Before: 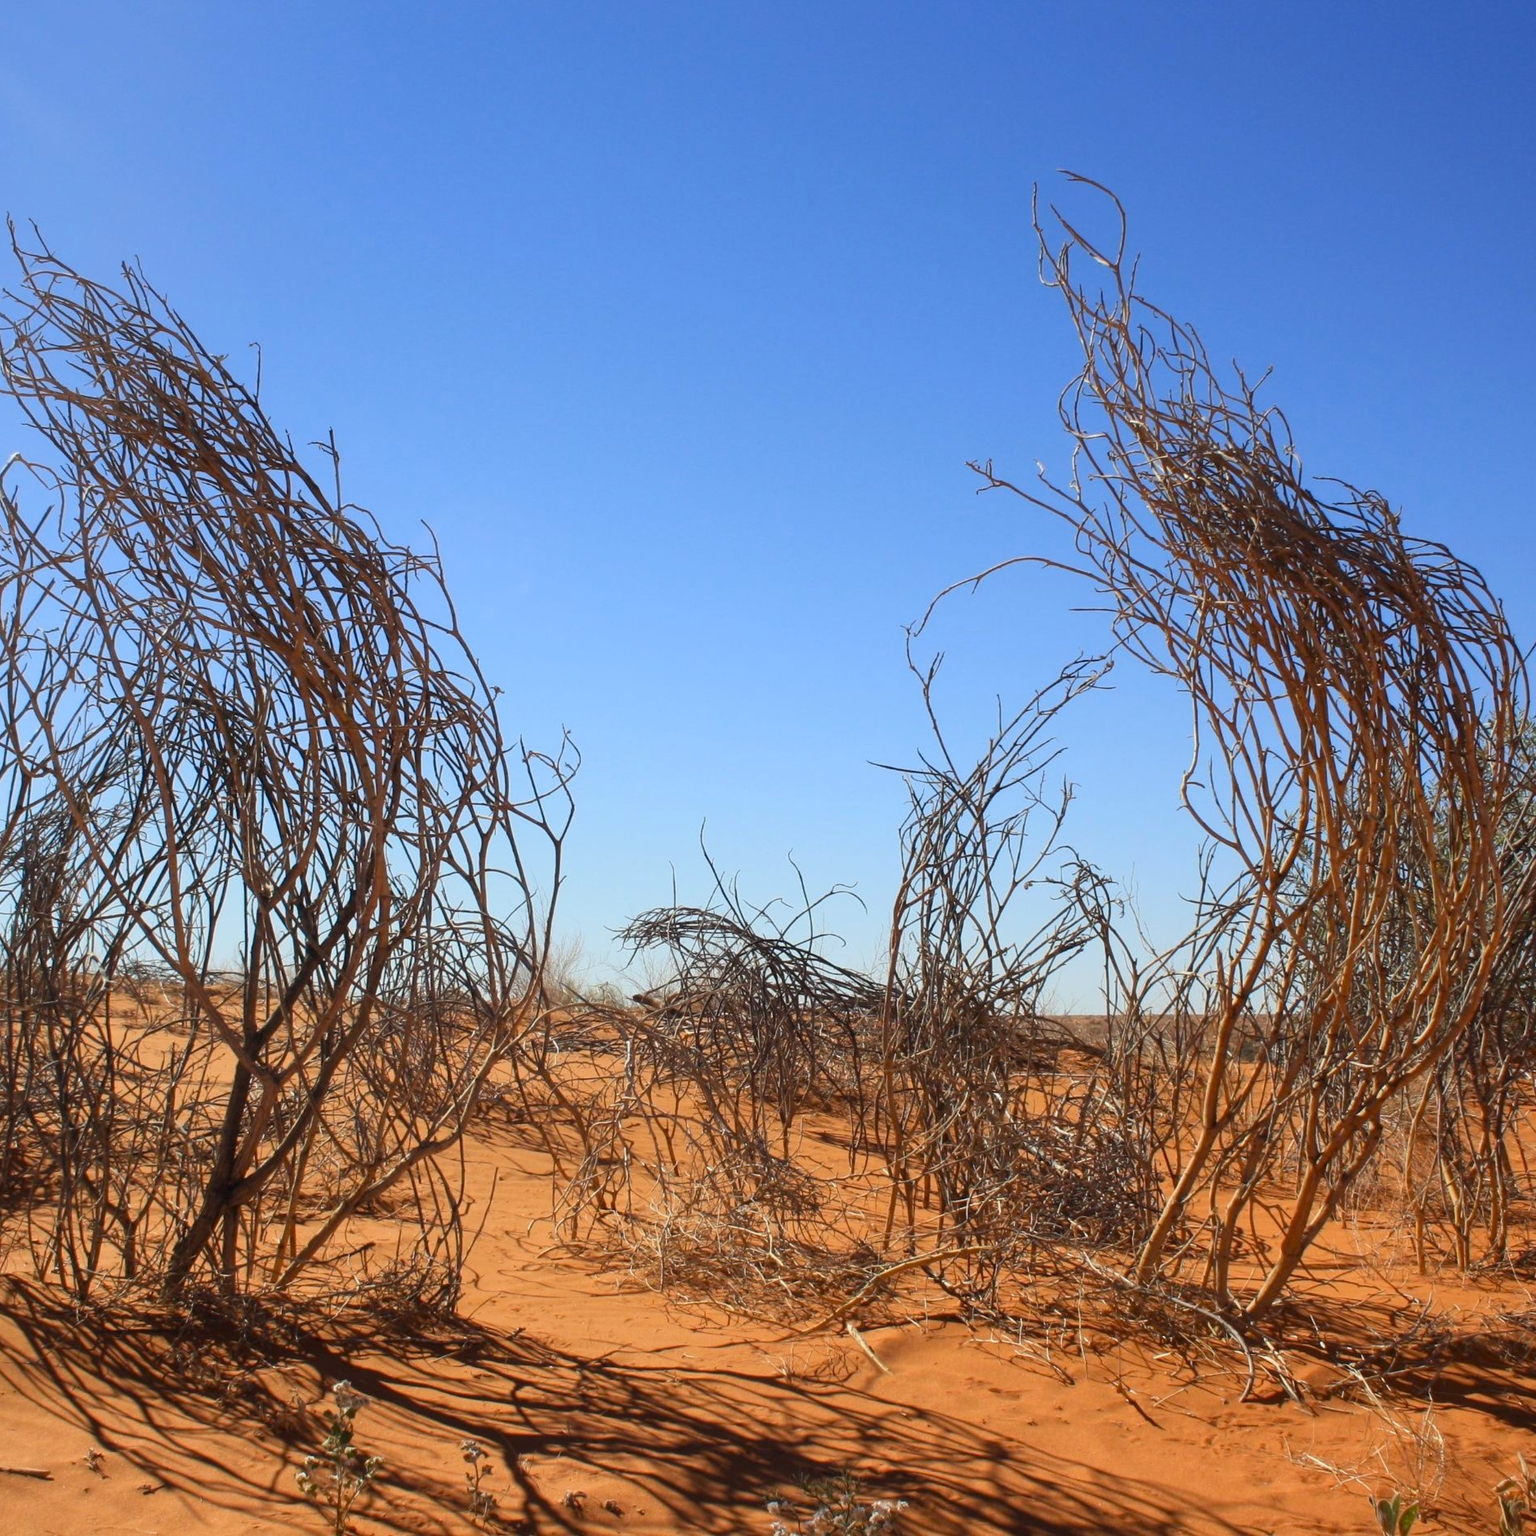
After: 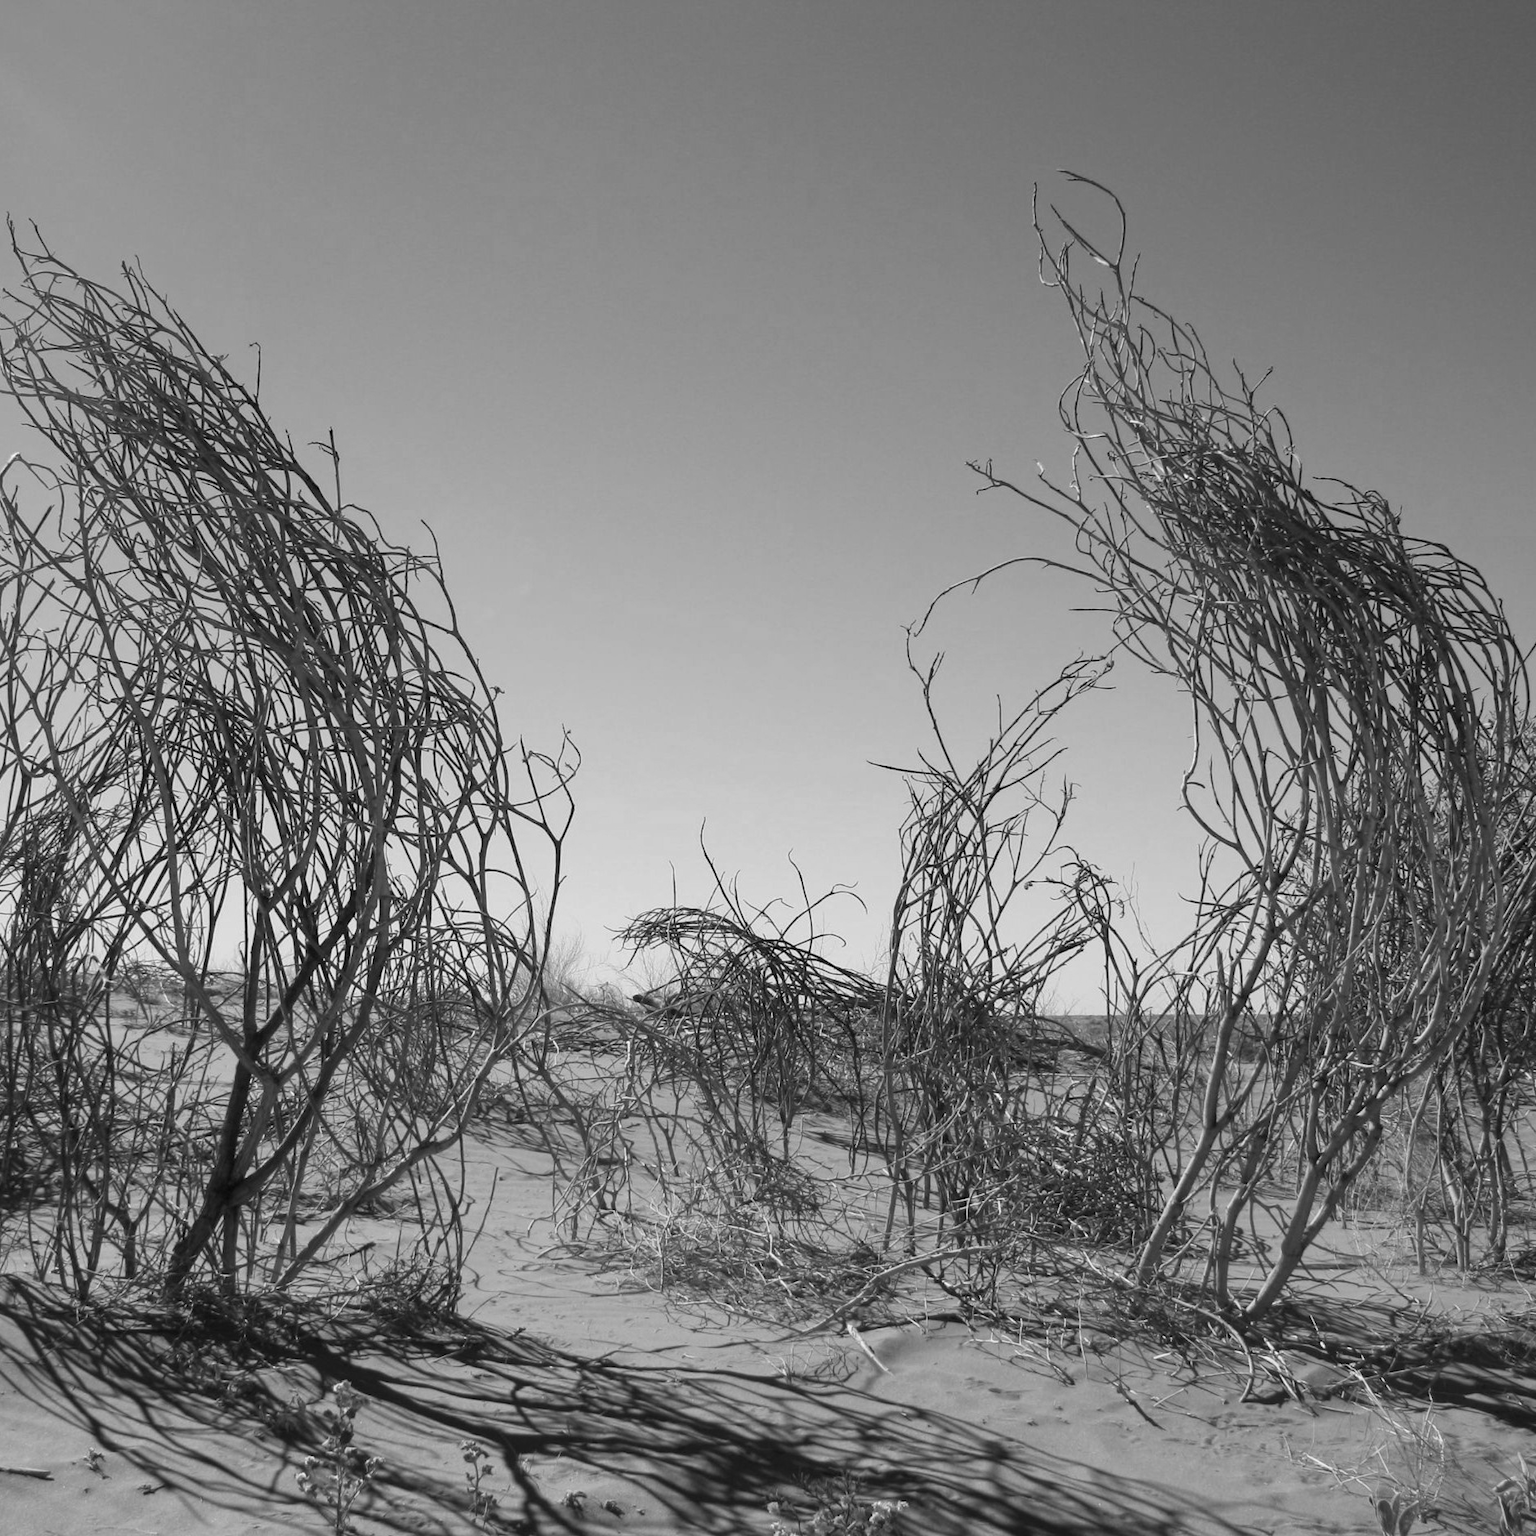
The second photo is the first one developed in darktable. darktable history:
color zones: curves: ch1 [(0, -0.014) (0.143, -0.013) (0.286, -0.013) (0.429, -0.016) (0.571, -0.019) (0.714, -0.015) (0.857, 0.002) (1, -0.014)]
haze removal: compatibility mode true, adaptive false
